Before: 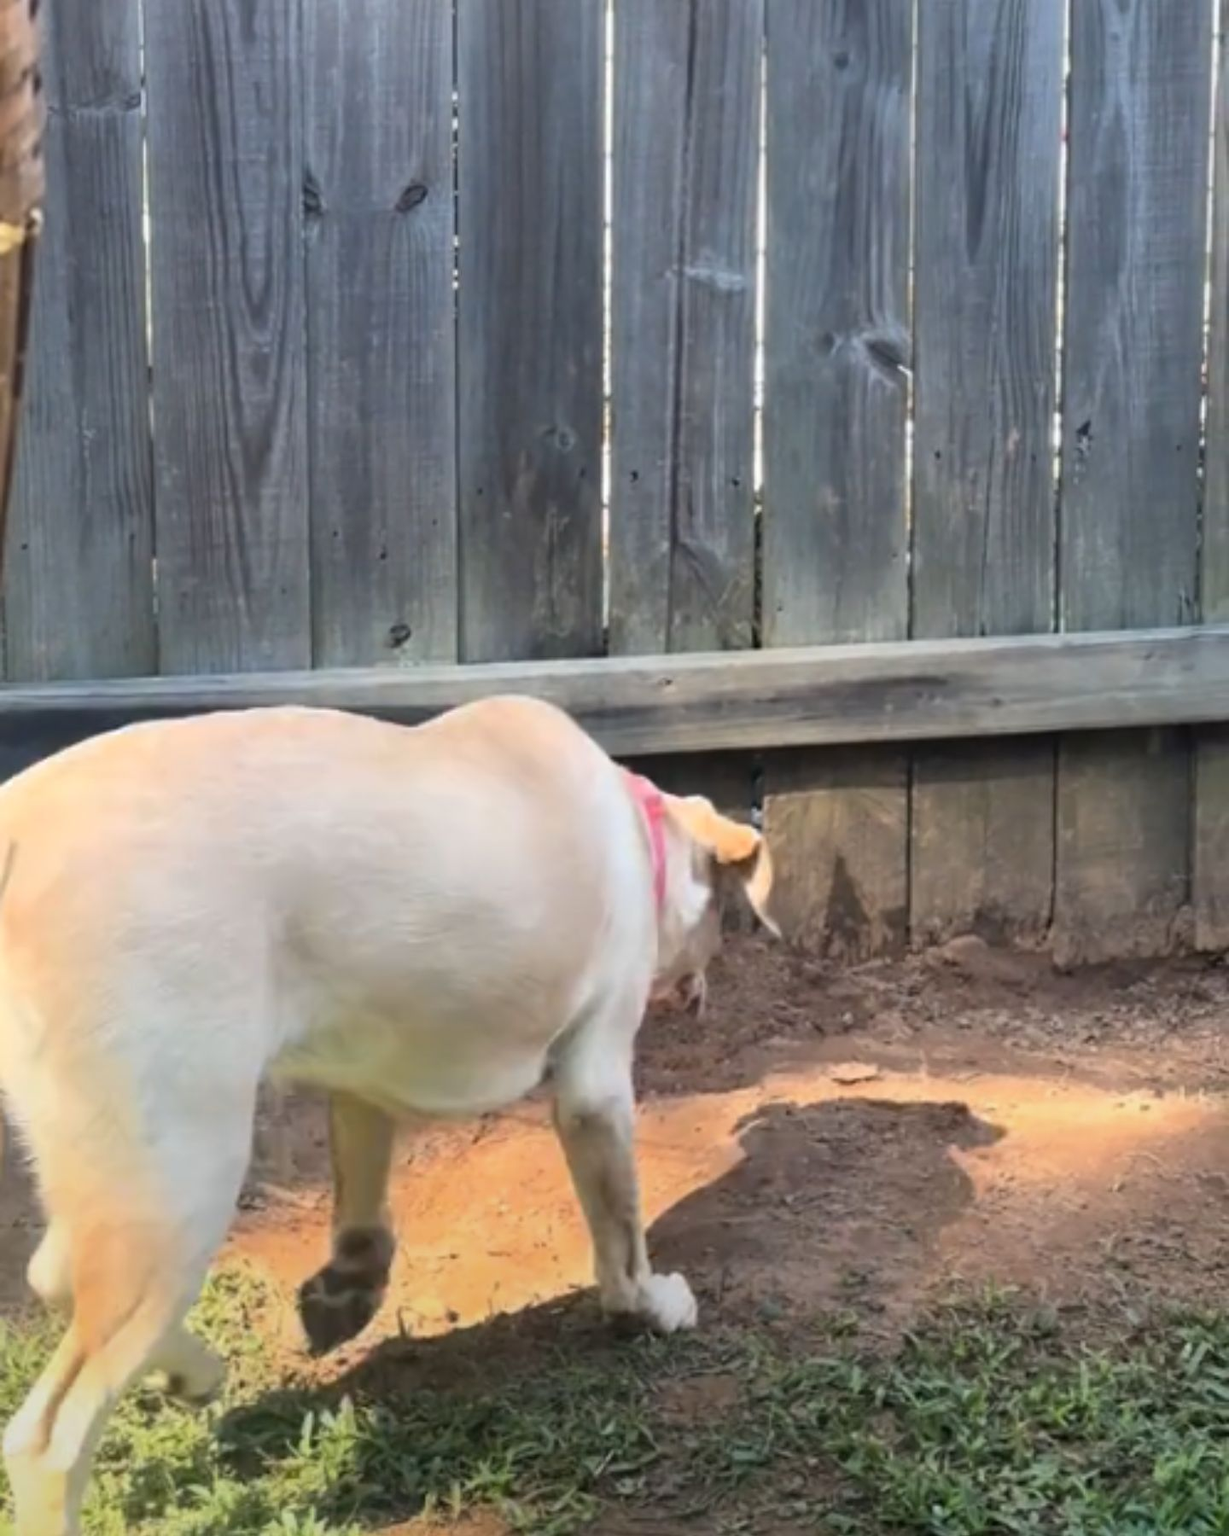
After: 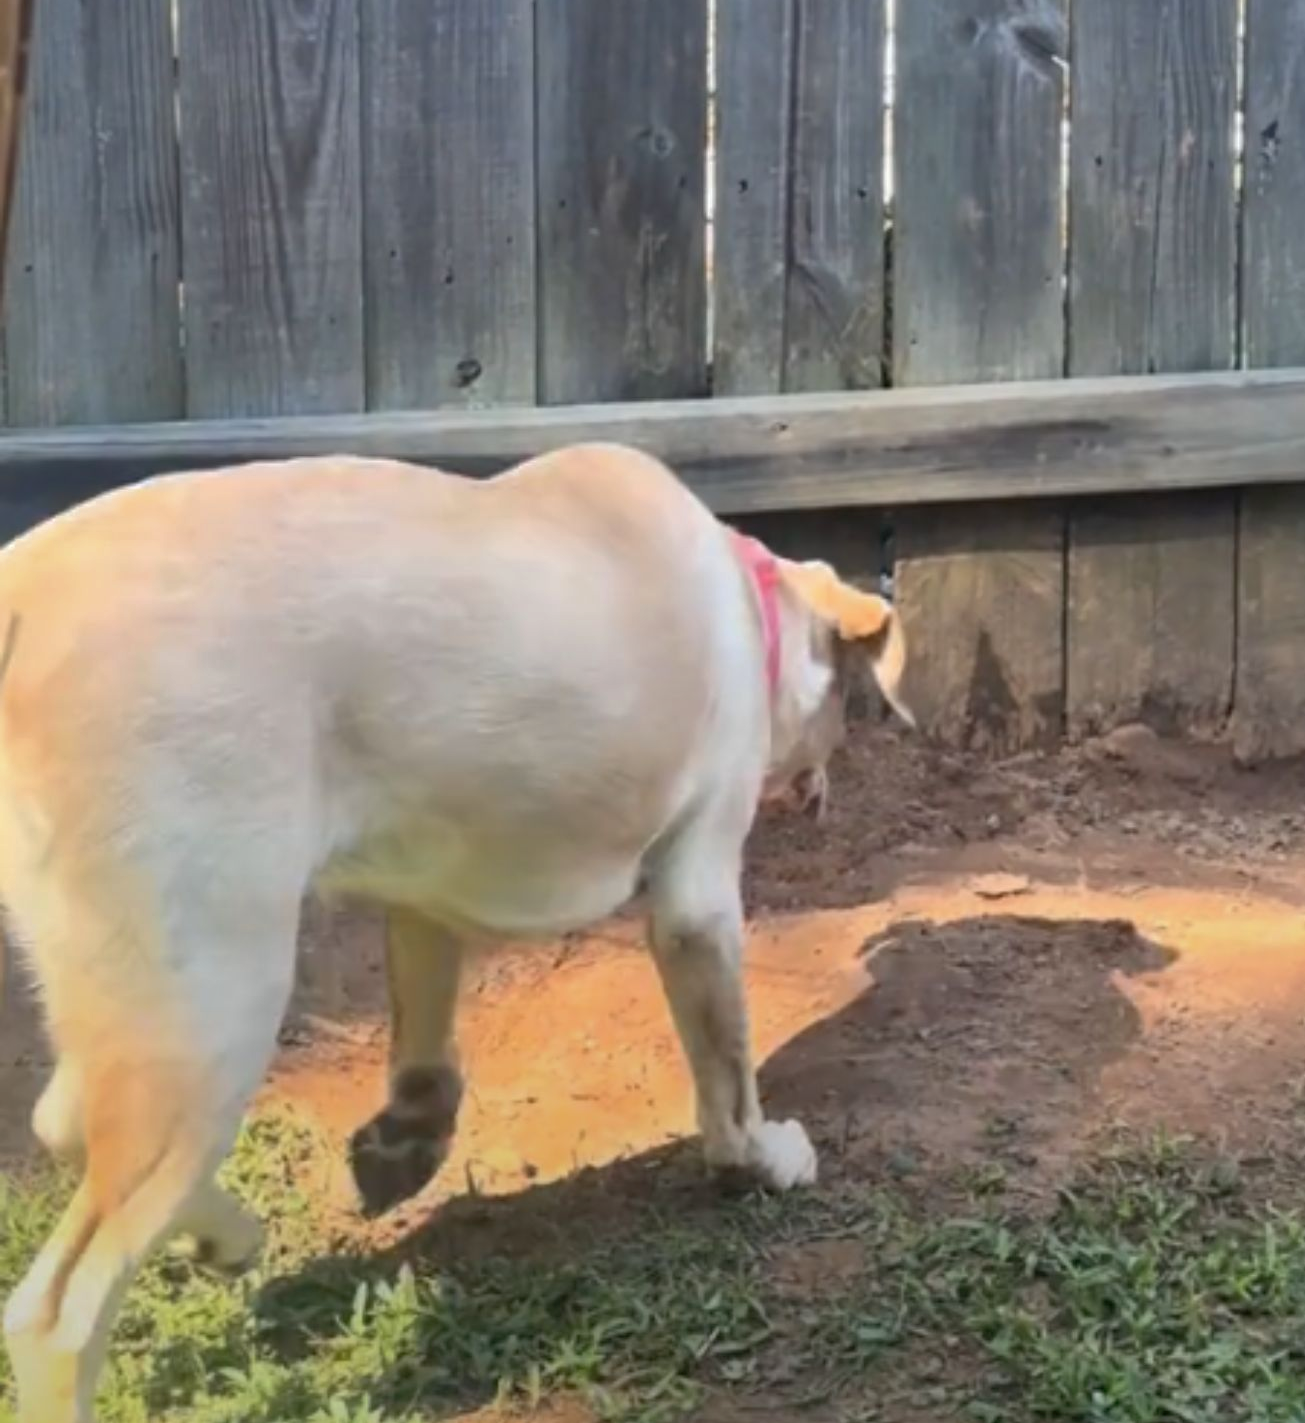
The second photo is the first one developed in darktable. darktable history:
tone equalizer: on, module defaults
shadows and highlights: on, module defaults
crop: top 20.701%, right 9.332%, bottom 0.213%
